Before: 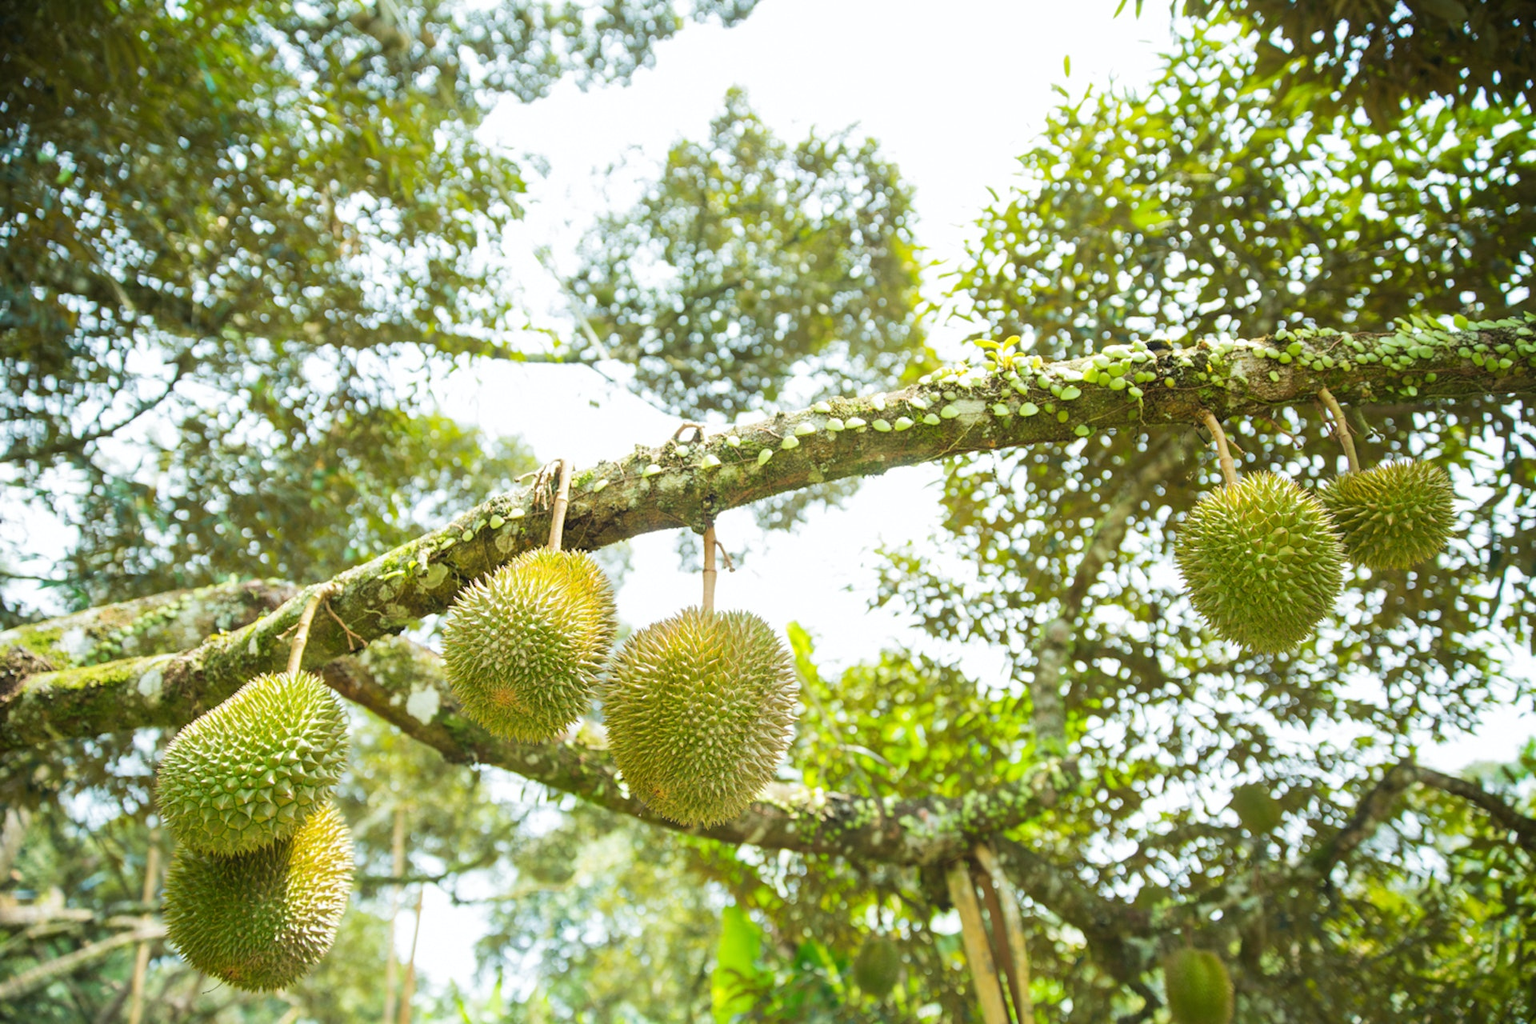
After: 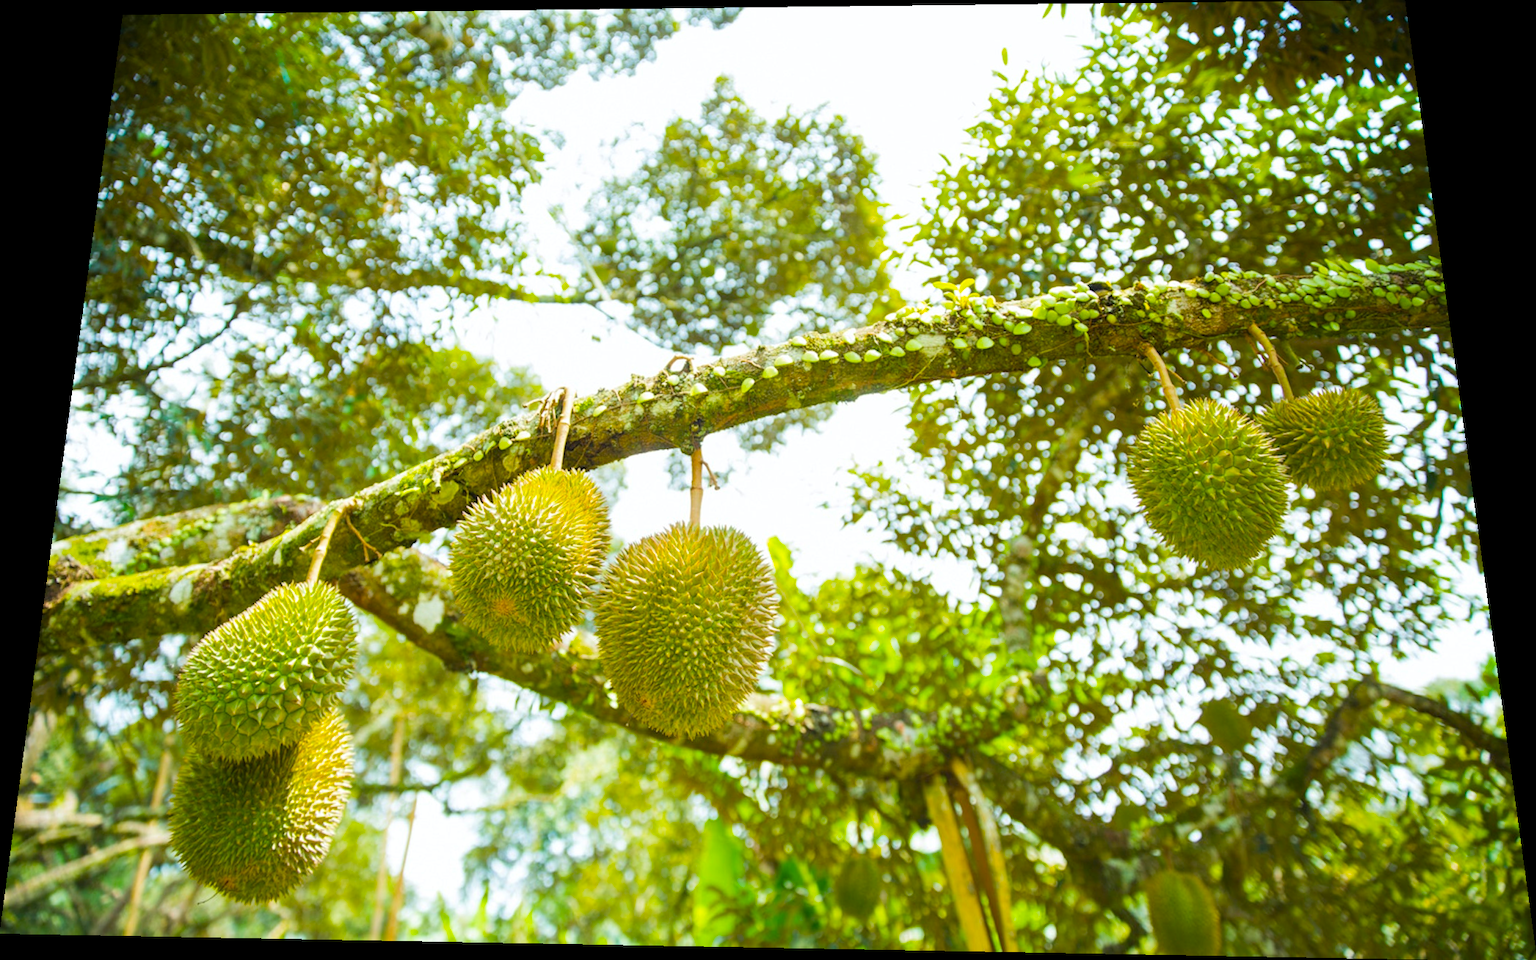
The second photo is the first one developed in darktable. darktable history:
rotate and perspective: rotation 0.128°, lens shift (vertical) -0.181, lens shift (horizontal) -0.044, shear 0.001, automatic cropping off
color balance rgb: perceptual saturation grading › global saturation 40%, global vibrance 15%
